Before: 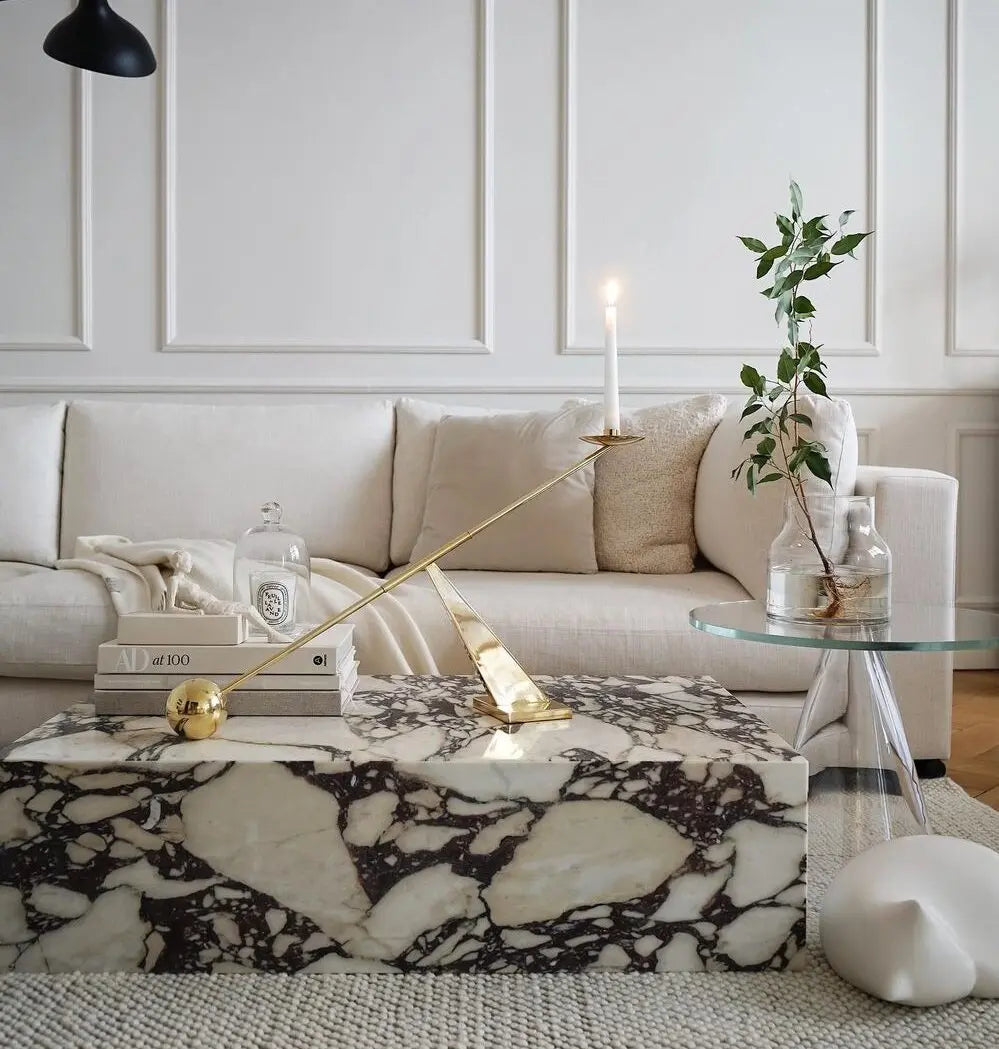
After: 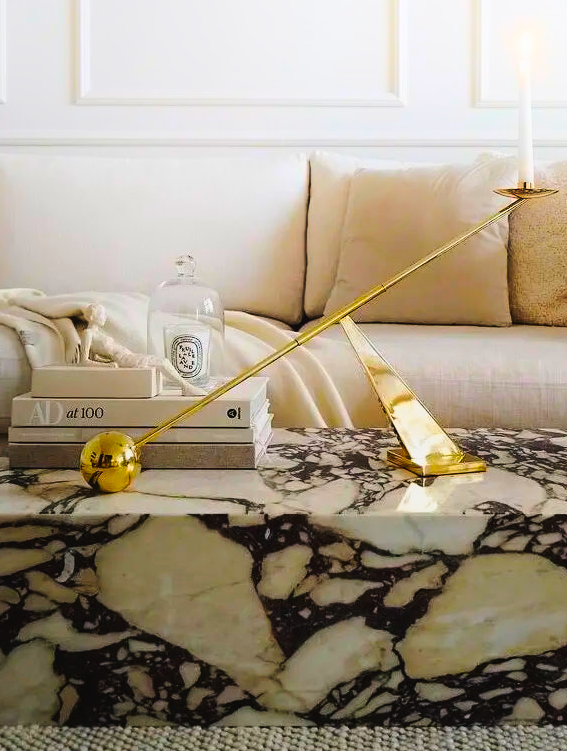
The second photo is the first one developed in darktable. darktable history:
color balance rgb: perceptual saturation grading › global saturation 29.907%, global vibrance 45.32%
base curve: curves: ch0 [(0, 0) (0.595, 0.418) (1, 1)], preserve colors none
crop: left 8.652%, top 23.613%, right 34.534%, bottom 4.765%
exposure: exposure -0.158 EV, compensate highlight preservation false
shadows and highlights: shadows -21.87, highlights 99.17, soften with gaussian
tone equalizer: edges refinement/feathering 500, mask exposure compensation -1.57 EV, preserve details no
tone curve: curves: ch0 [(0.003, 0.023) (0.071, 0.052) (0.249, 0.201) (0.466, 0.557) (0.625, 0.761) (0.783, 0.9) (0.994, 0.968)]; ch1 [(0, 0) (0.262, 0.227) (0.417, 0.386) (0.469, 0.467) (0.502, 0.498) (0.531, 0.521) (0.576, 0.586) (0.612, 0.634) (0.634, 0.68) (0.686, 0.728) (0.994, 0.987)]; ch2 [(0, 0) (0.262, 0.188) (0.385, 0.353) (0.427, 0.424) (0.495, 0.493) (0.518, 0.544) (0.55, 0.579) (0.595, 0.621) (0.644, 0.748) (1, 1)], preserve colors none
